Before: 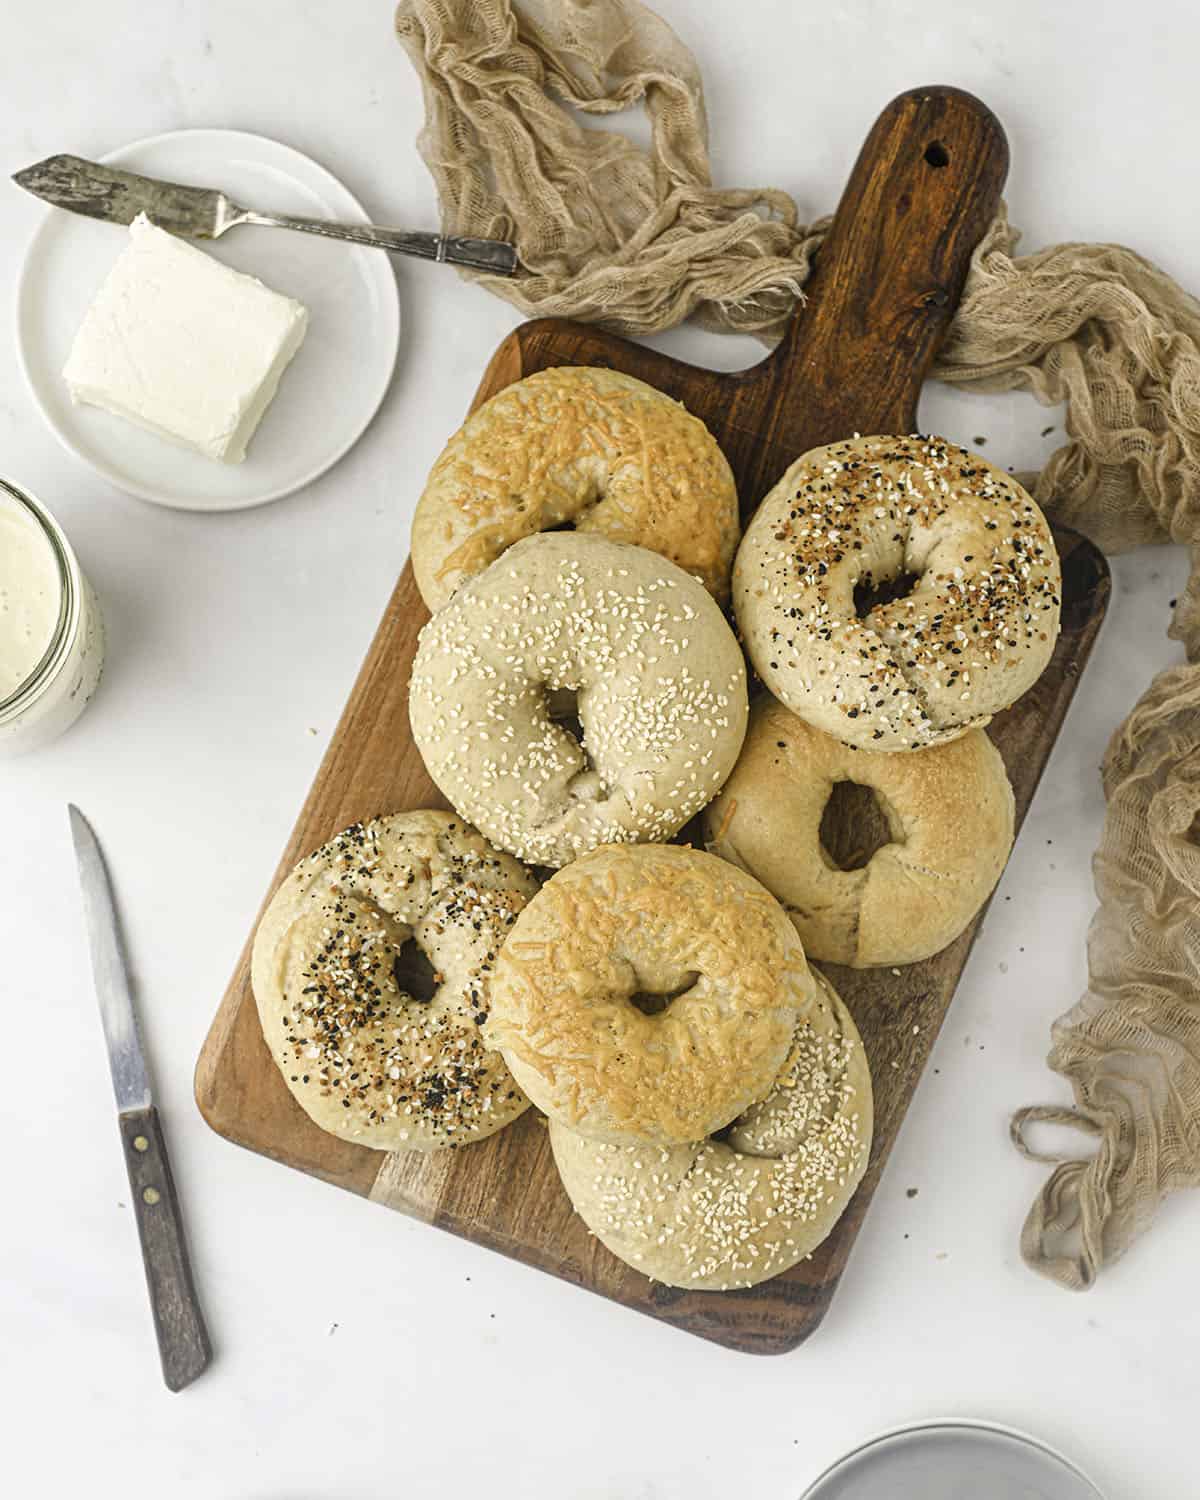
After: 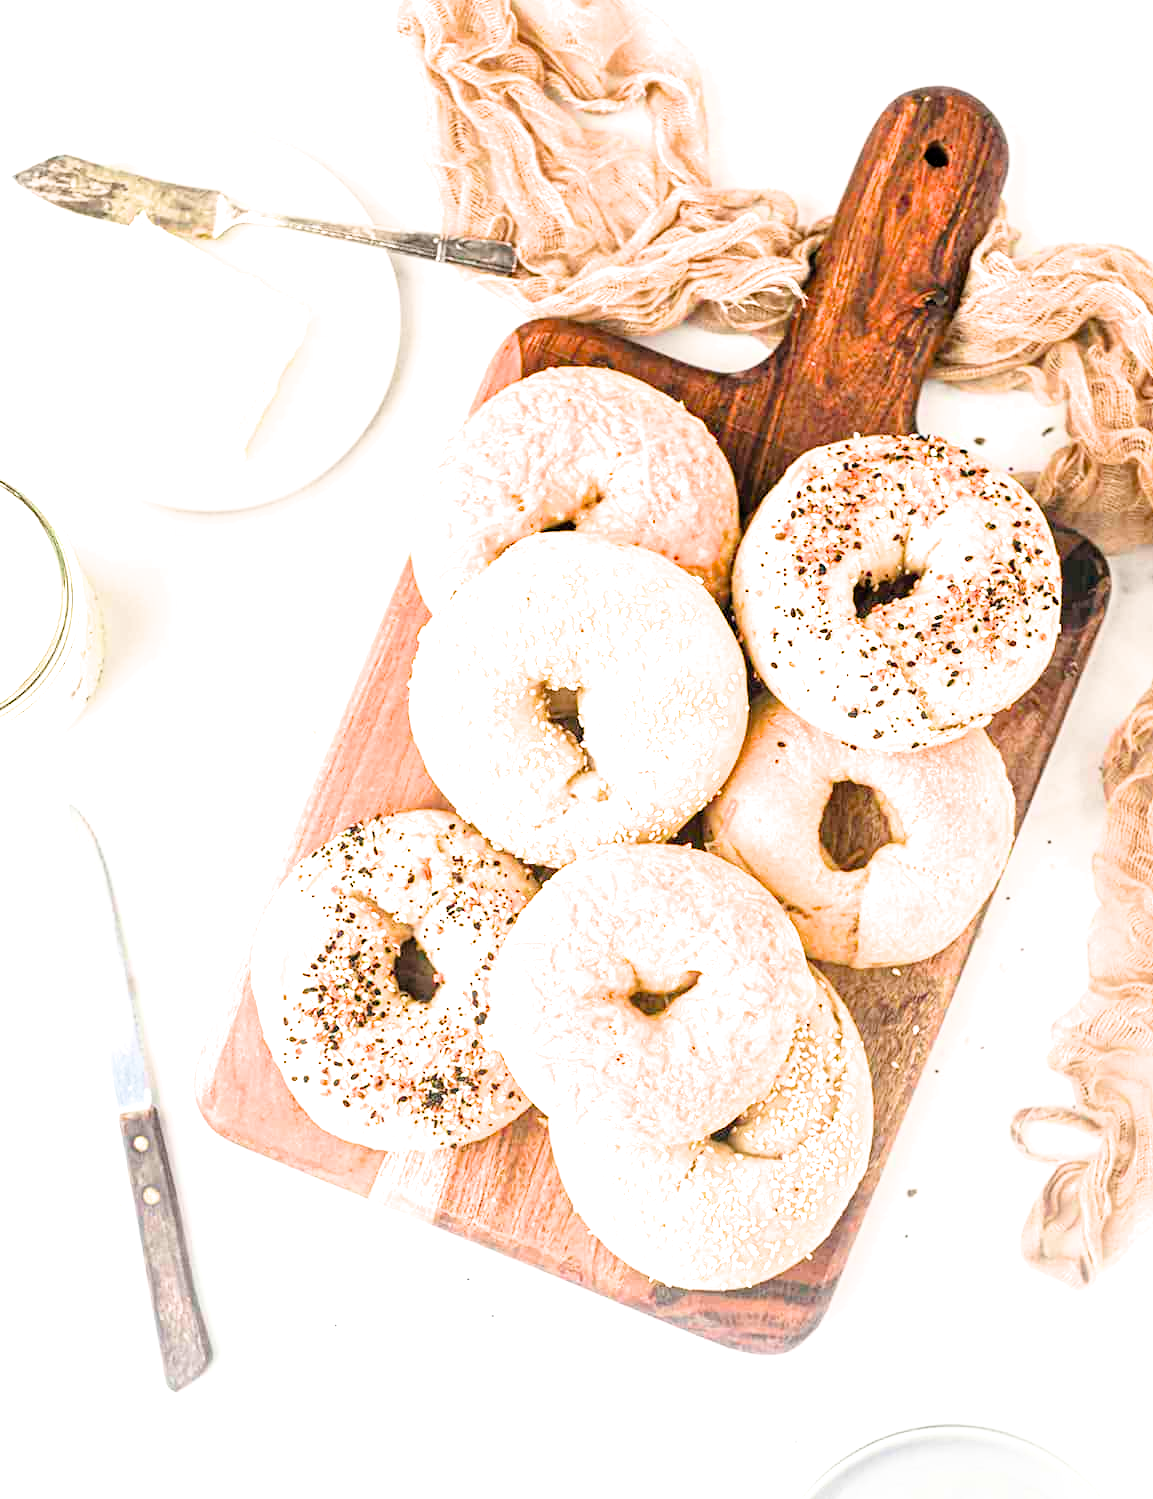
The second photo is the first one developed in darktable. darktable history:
filmic rgb: middle gray luminance 8.68%, black relative exposure -6.29 EV, white relative exposure 2.72 EV, target black luminance 0%, hardness 4.78, latitude 73.89%, contrast 1.34, shadows ↔ highlights balance 9.66%, iterations of high-quality reconstruction 0, contrast in shadows safe
crop: right 3.909%, bottom 0.05%
exposure: black level correction 0, exposure 1.199 EV, compensate highlight preservation false
